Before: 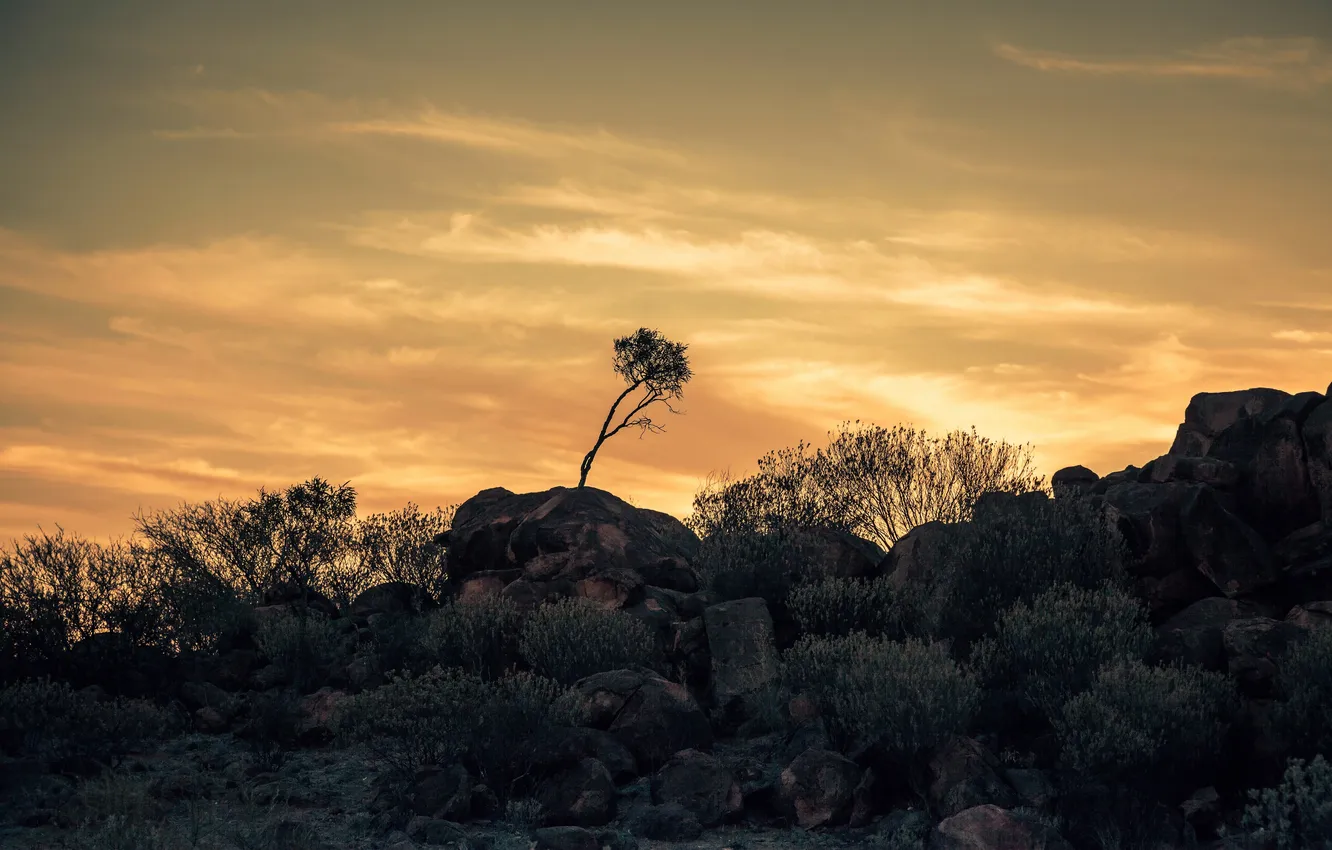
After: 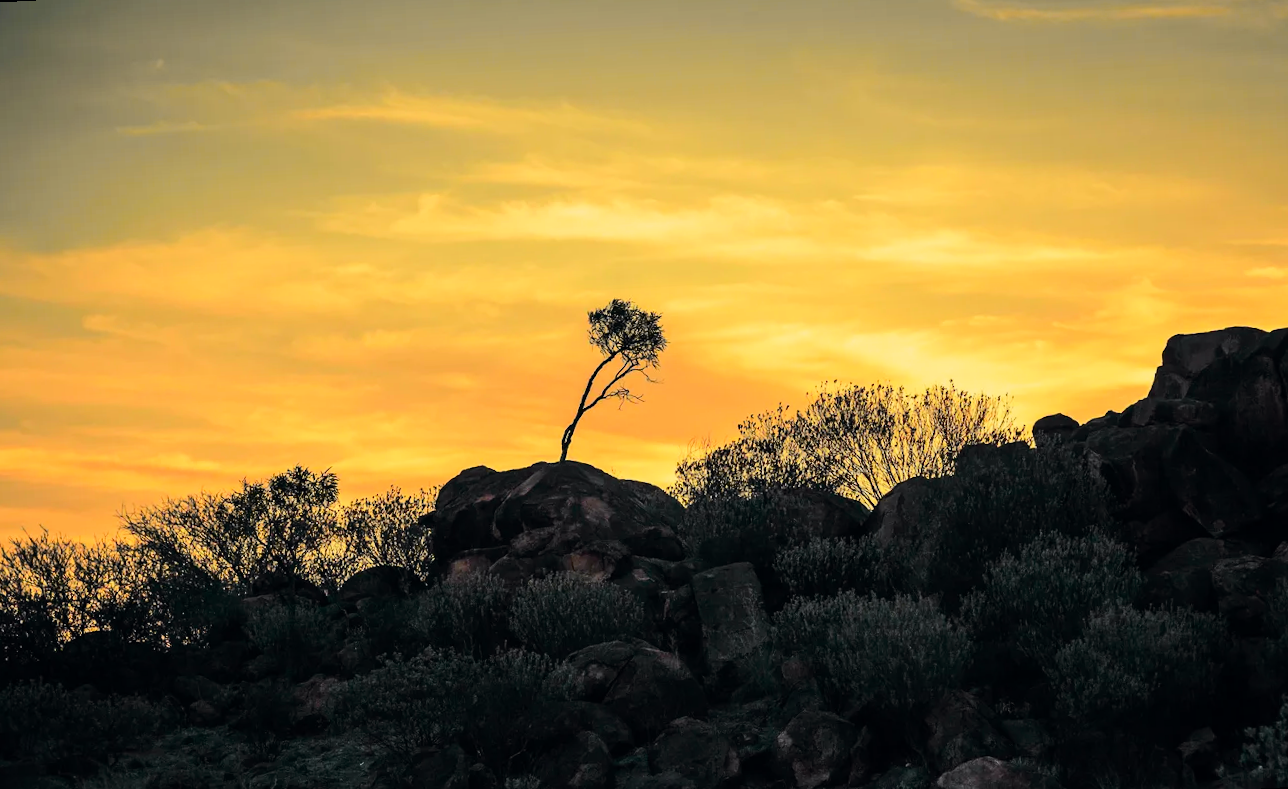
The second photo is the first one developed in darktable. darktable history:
tone curve: curves: ch0 [(0, 0) (0.11, 0.081) (0.256, 0.259) (0.398, 0.475) (0.498, 0.611) (0.65, 0.757) (0.835, 0.883) (1, 0.961)]; ch1 [(0, 0) (0.346, 0.307) (0.408, 0.369) (0.453, 0.457) (0.482, 0.479) (0.502, 0.498) (0.521, 0.51) (0.553, 0.554) (0.618, 0.65) (0.693, 0.727) (1, 1)]; ch2 [(0, 0) (0.358, 0.362) (0.434, 0.46) (0.485, 0.494) (0.5, 0.494) (0.511, 0.508) (0.537, 0.55) (0.579, 0.599) (0.621, 0.693) (1, 1)], color space Lab, independent channels, preserve colors none
rotate and perspective: rotation -3°, crop left 0.031, crop right 0.968, crop top 0.07, crop bottom 0.93
